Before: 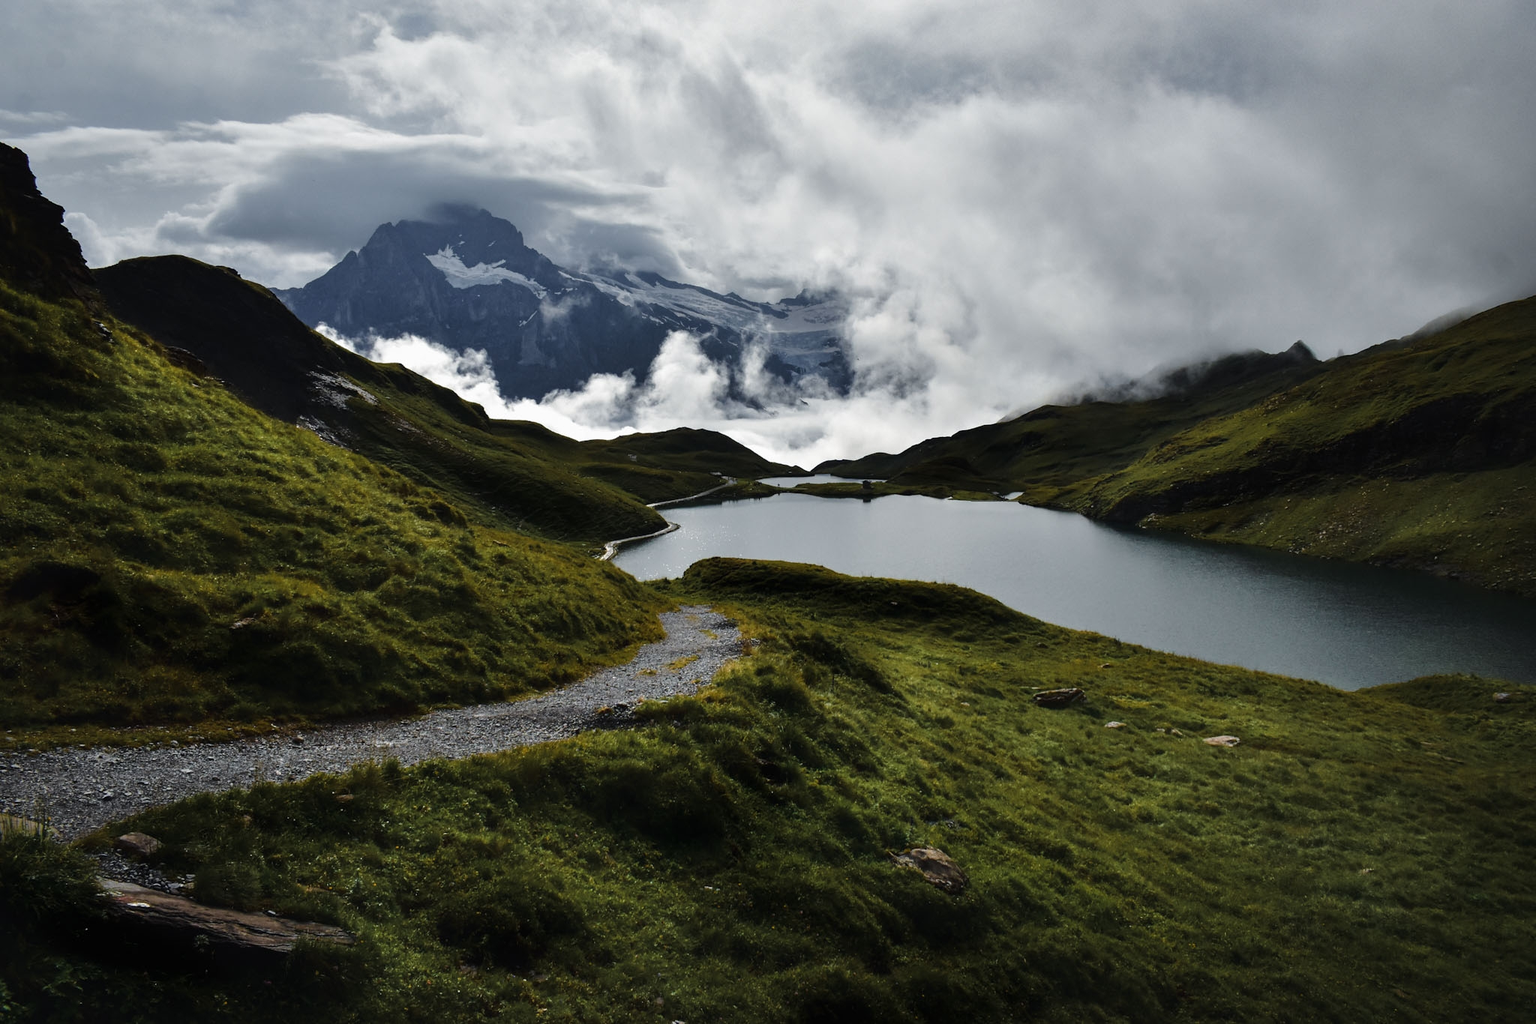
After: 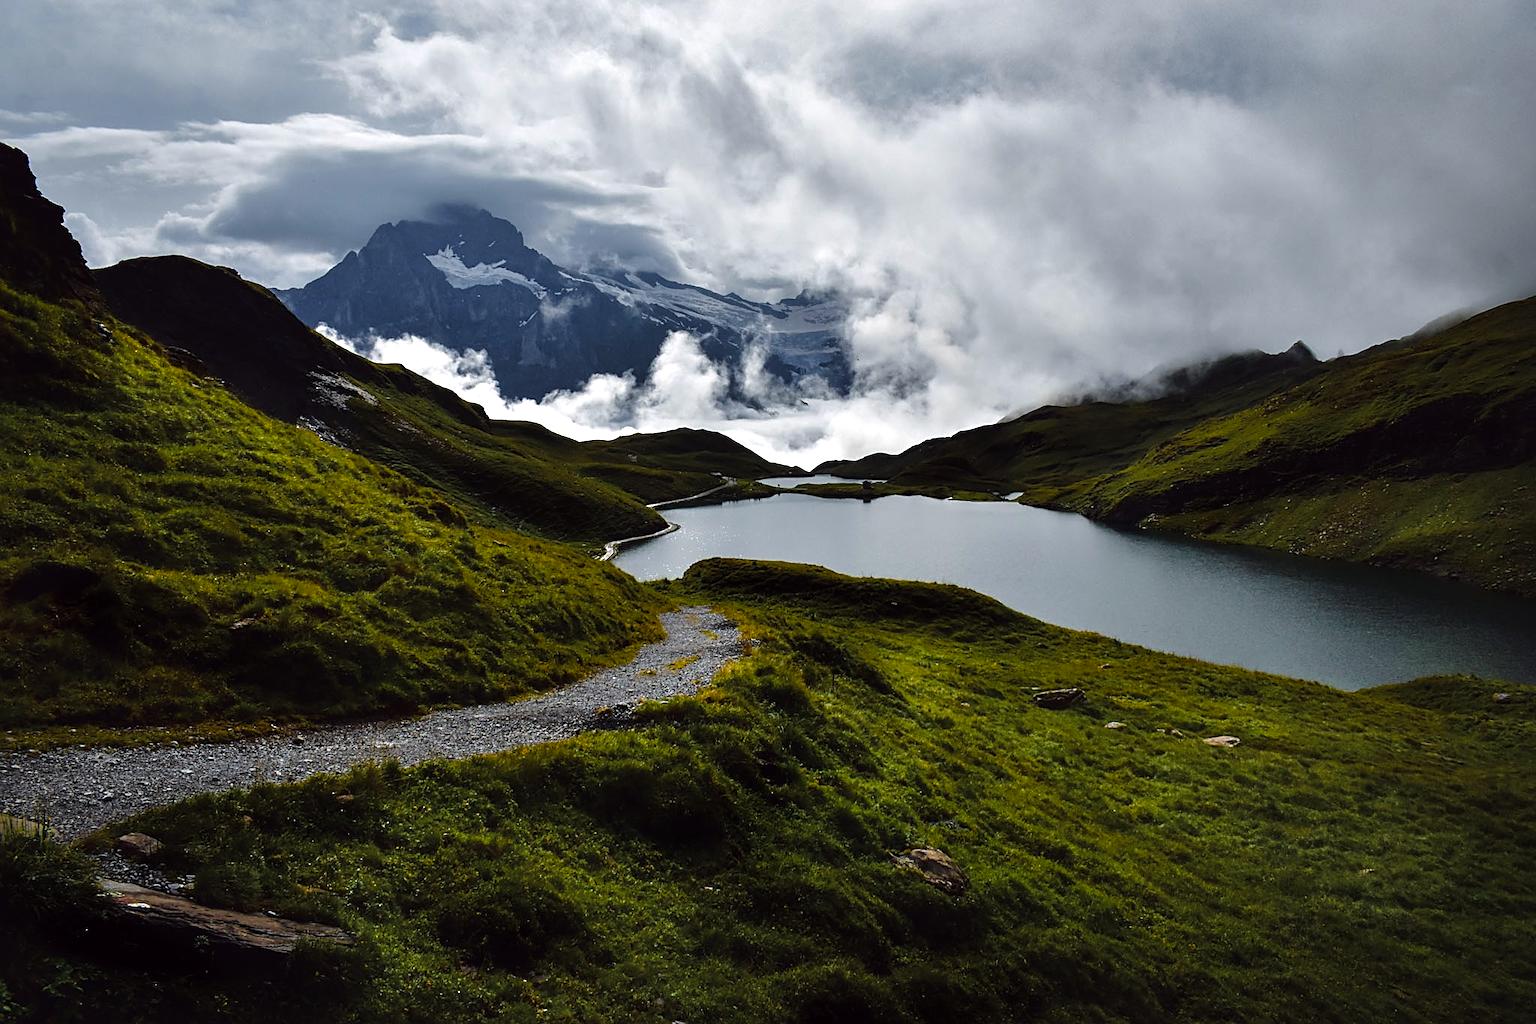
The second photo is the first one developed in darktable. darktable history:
sharpen: on, module defaults
shadows and highlights: shadows 25, highlights -25
color balance: lift [1, 1.001, 0.999, 1.001], gamma [1, 1.004, 1.007, 0.993], gain [1, 0.991, 0.987, 1.013], contrast 10%, output saturation 120%
